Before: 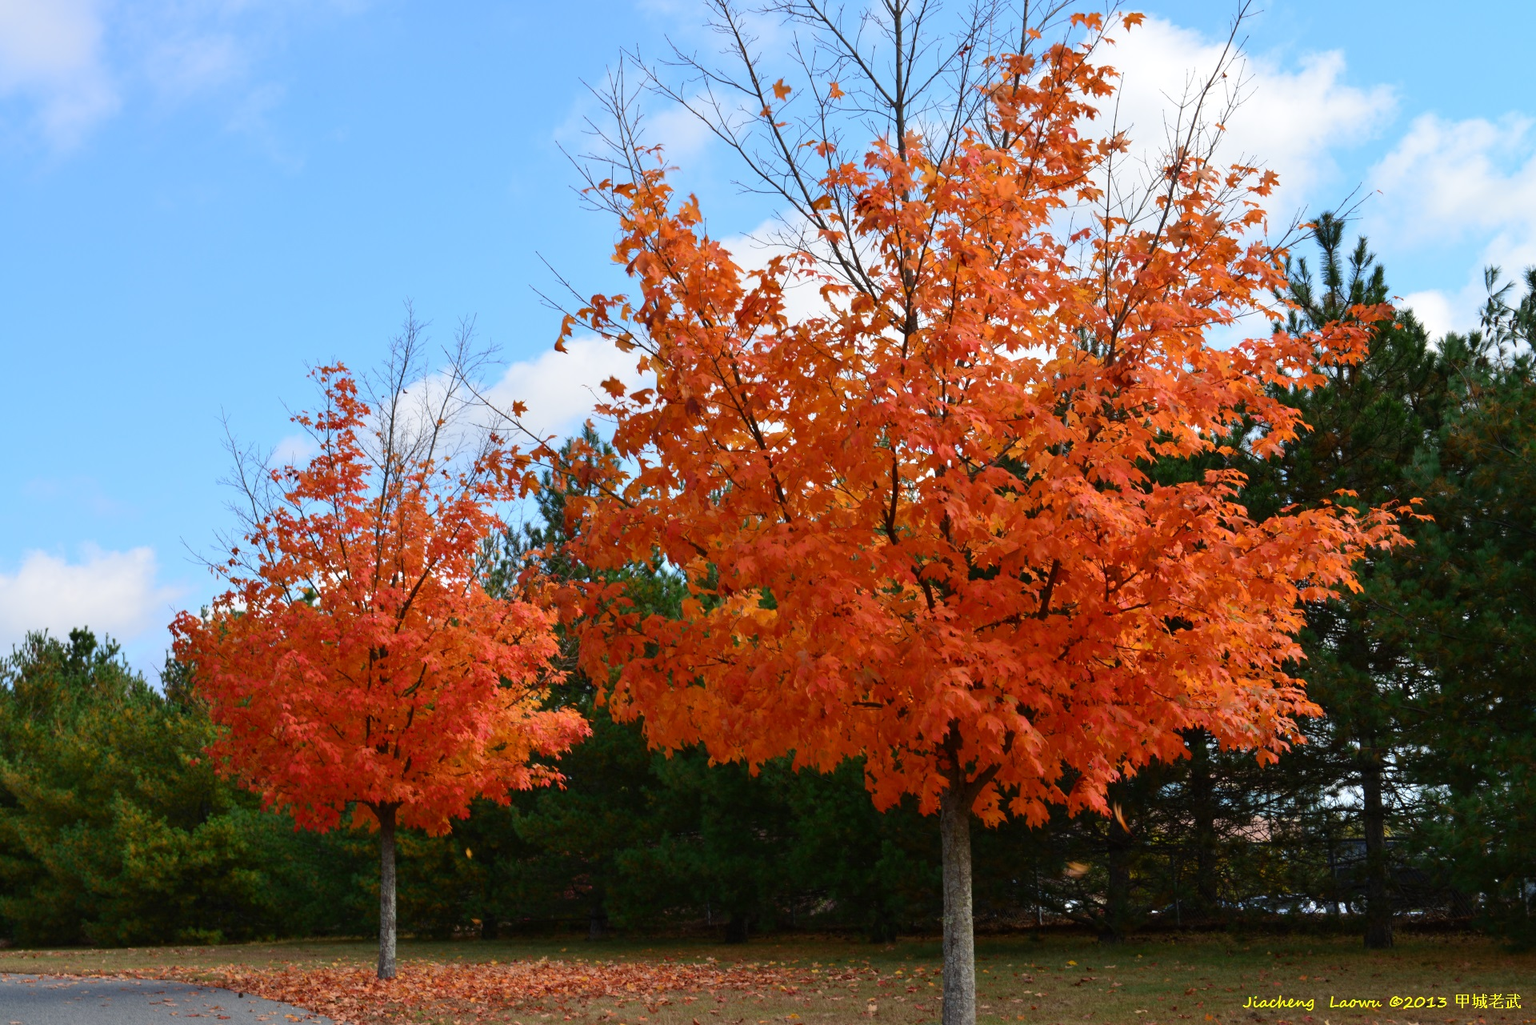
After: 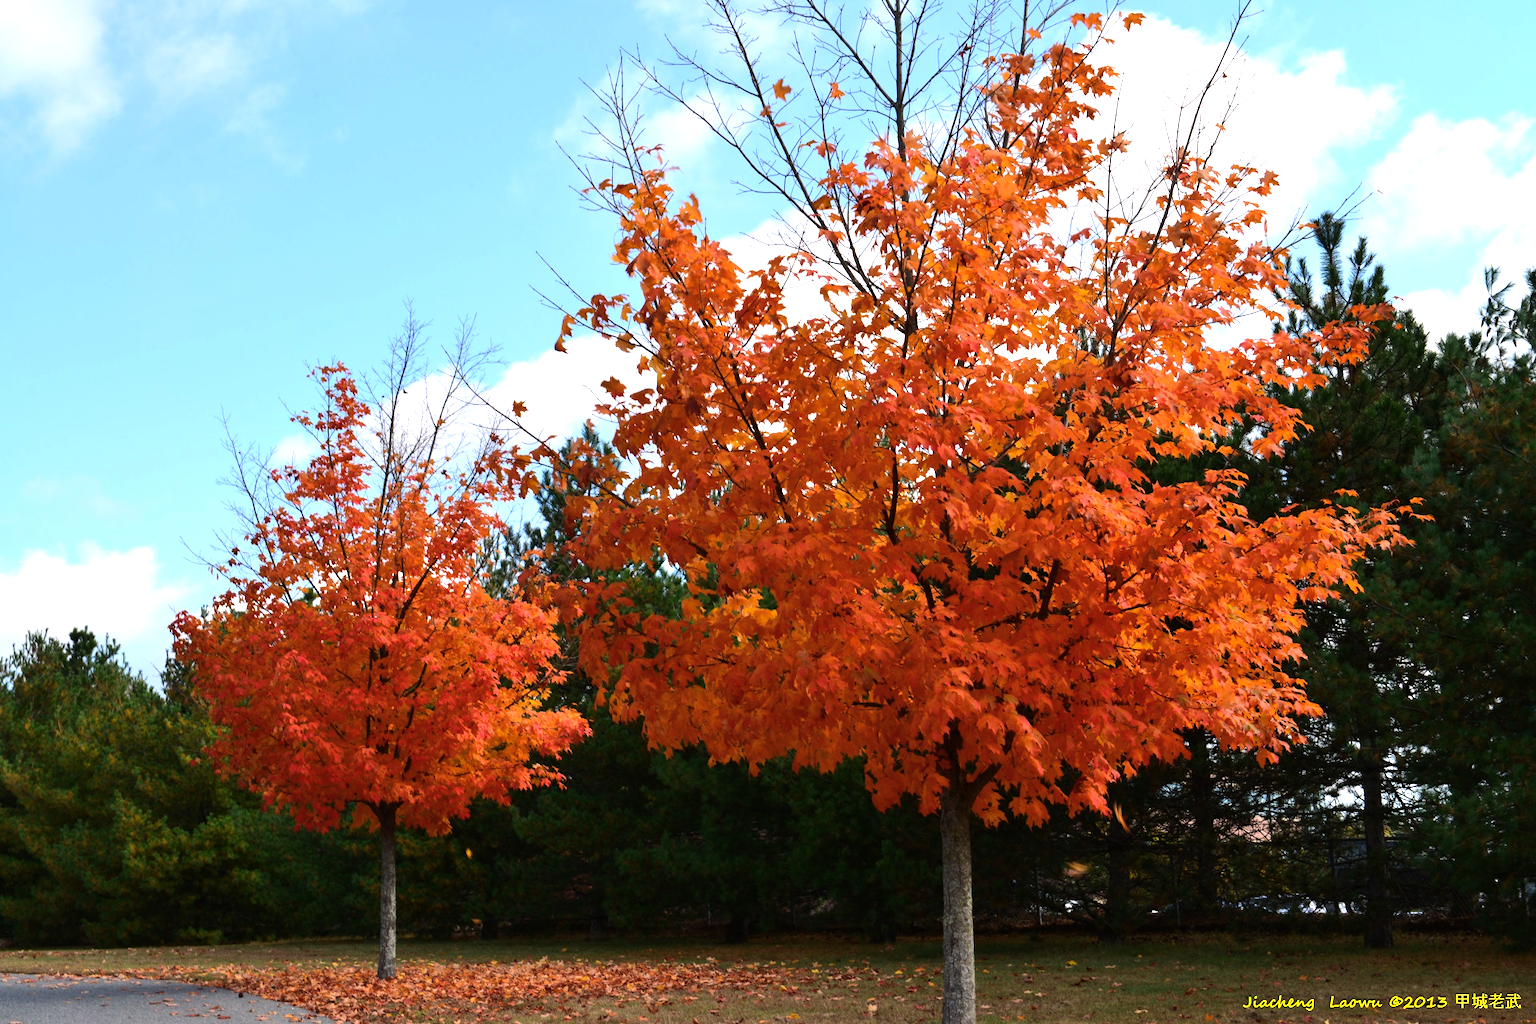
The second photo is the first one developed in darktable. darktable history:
color balance rgb: highlights gain › chroma 0.972%, highlights gain › hue 27.18°, perceptual saturation grading › global saturation 0.517%, perceptual brilliance grading › highlights 19.915%, perceptual brilliance grading › mid-tones 19.839%, perceptual brilliance grading › shadows -20.449%, global vibrance 8.078%
